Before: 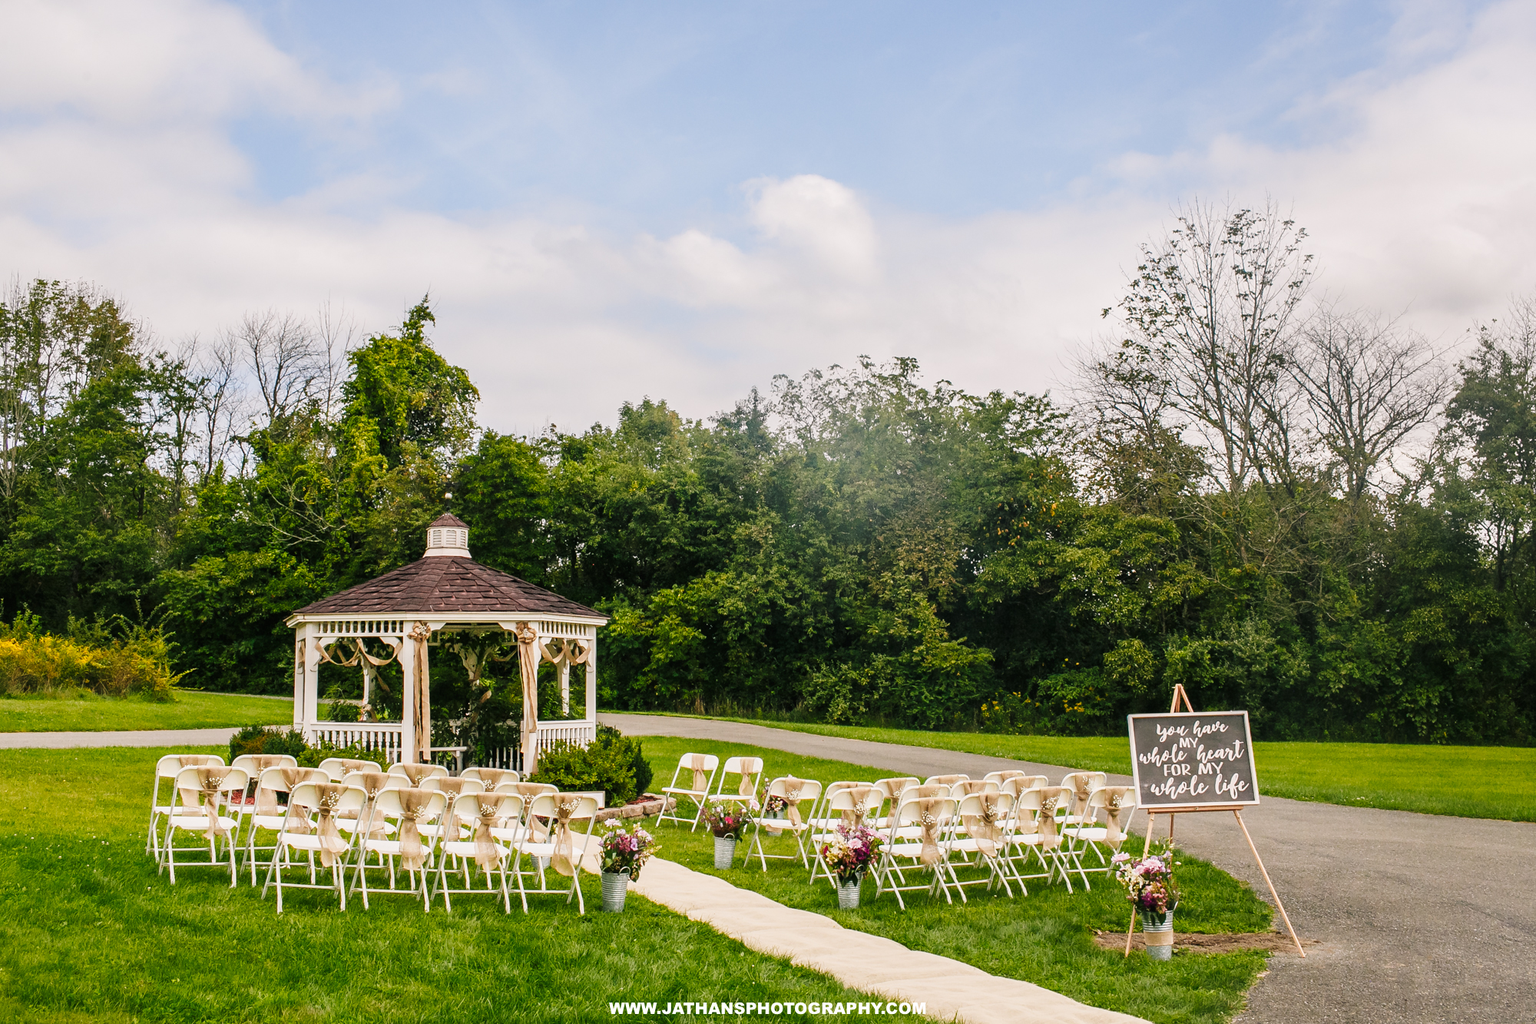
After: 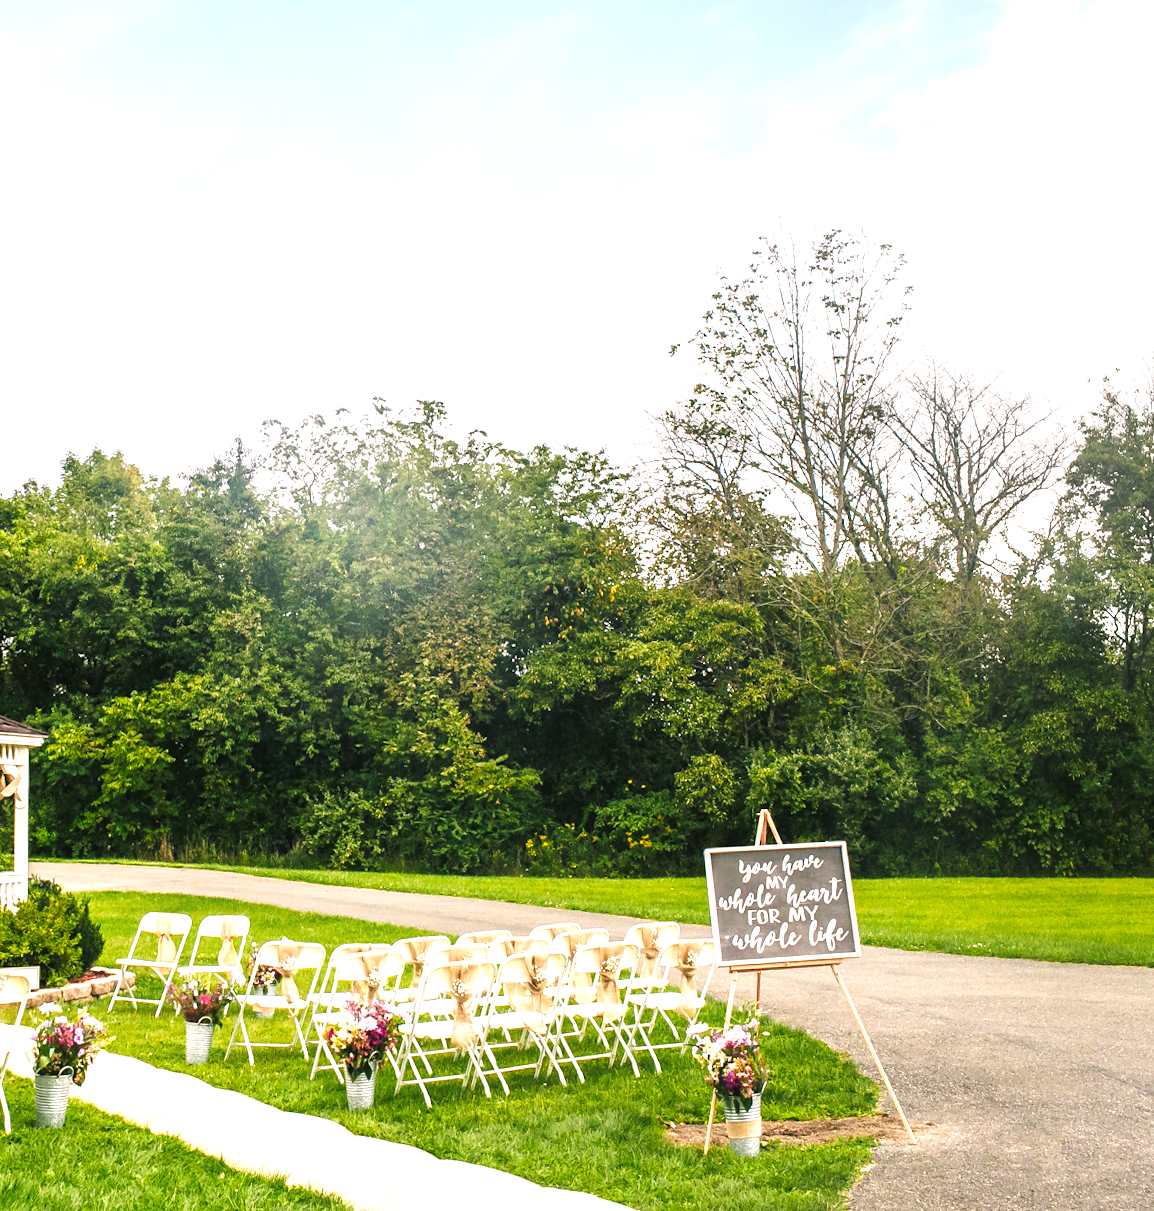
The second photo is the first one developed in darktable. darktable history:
exposure: black level correction 0, exposure 1 EV, compensate highlight preservation false
crop: left 41.402%
contrast equalizer: y [[0.5, 0.5, 0.472, 0.5, 0.5, 0.5], [0.5 ×6], [0.5 ×6], [0 ×6], [0 ×6]]
rotate and perspective: rotation -0.013°, lens shift (vertical) -0.027, lens shift (horizontal) 0.178, crop left 0.016, crop right 0.989, crop top 0.082, crop bottom 0.918
